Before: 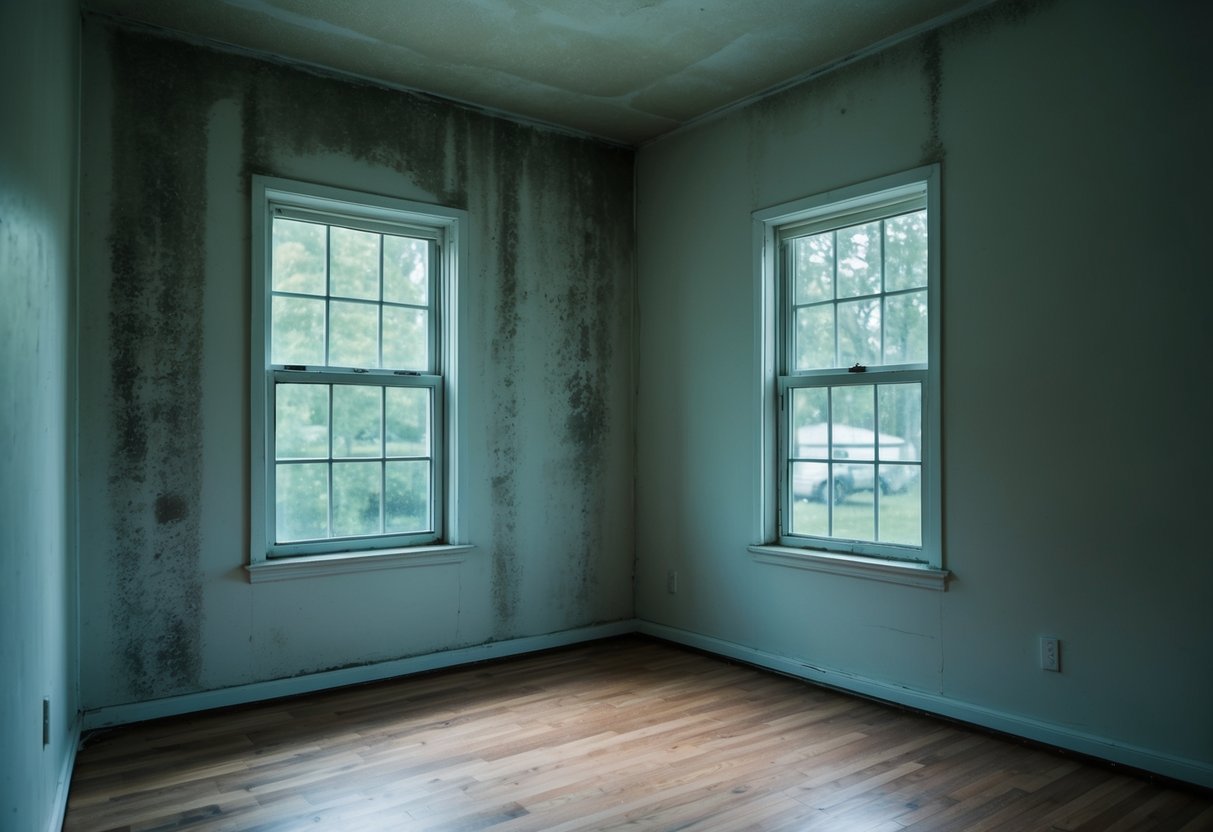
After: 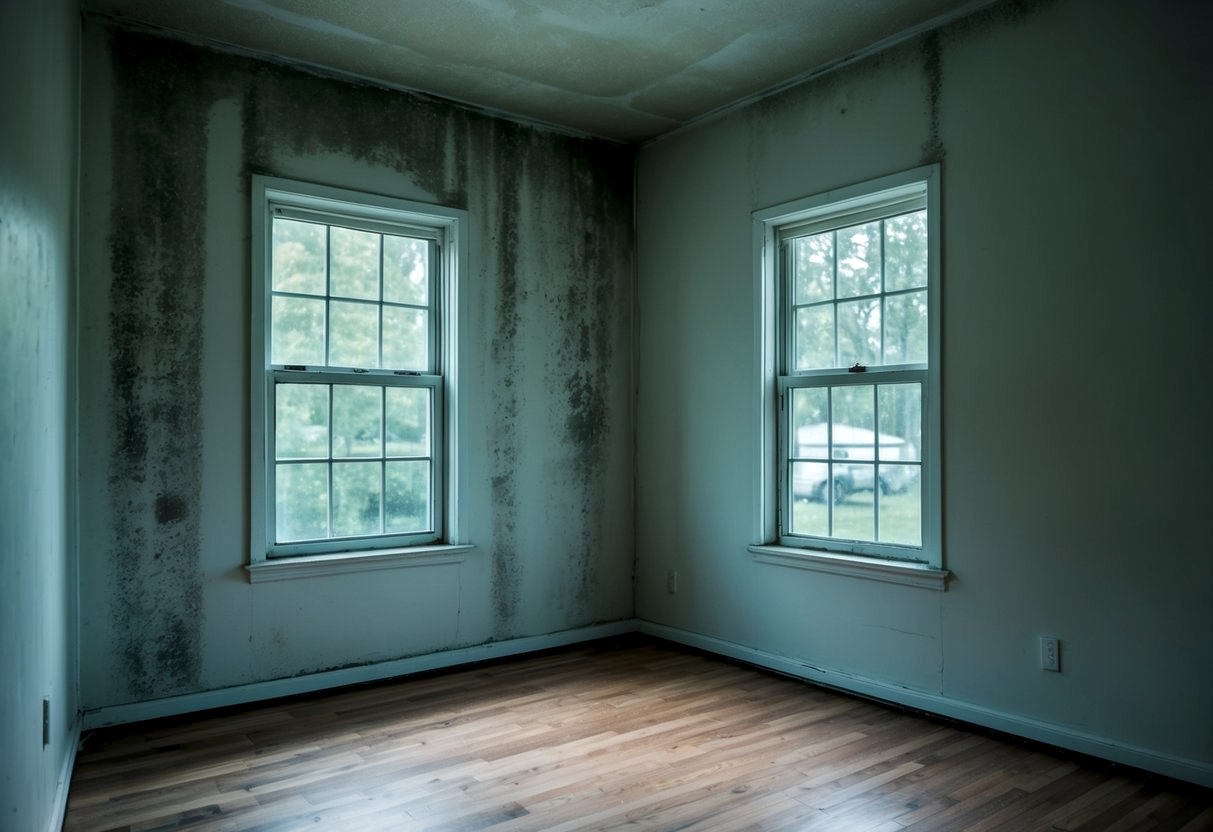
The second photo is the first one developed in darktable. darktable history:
local contrast: detail 130%
vignetting: fall-off start 97.89%, fall-off radius 99.64%, brightness -0.283, width/height ratio 1.363, unbound false
